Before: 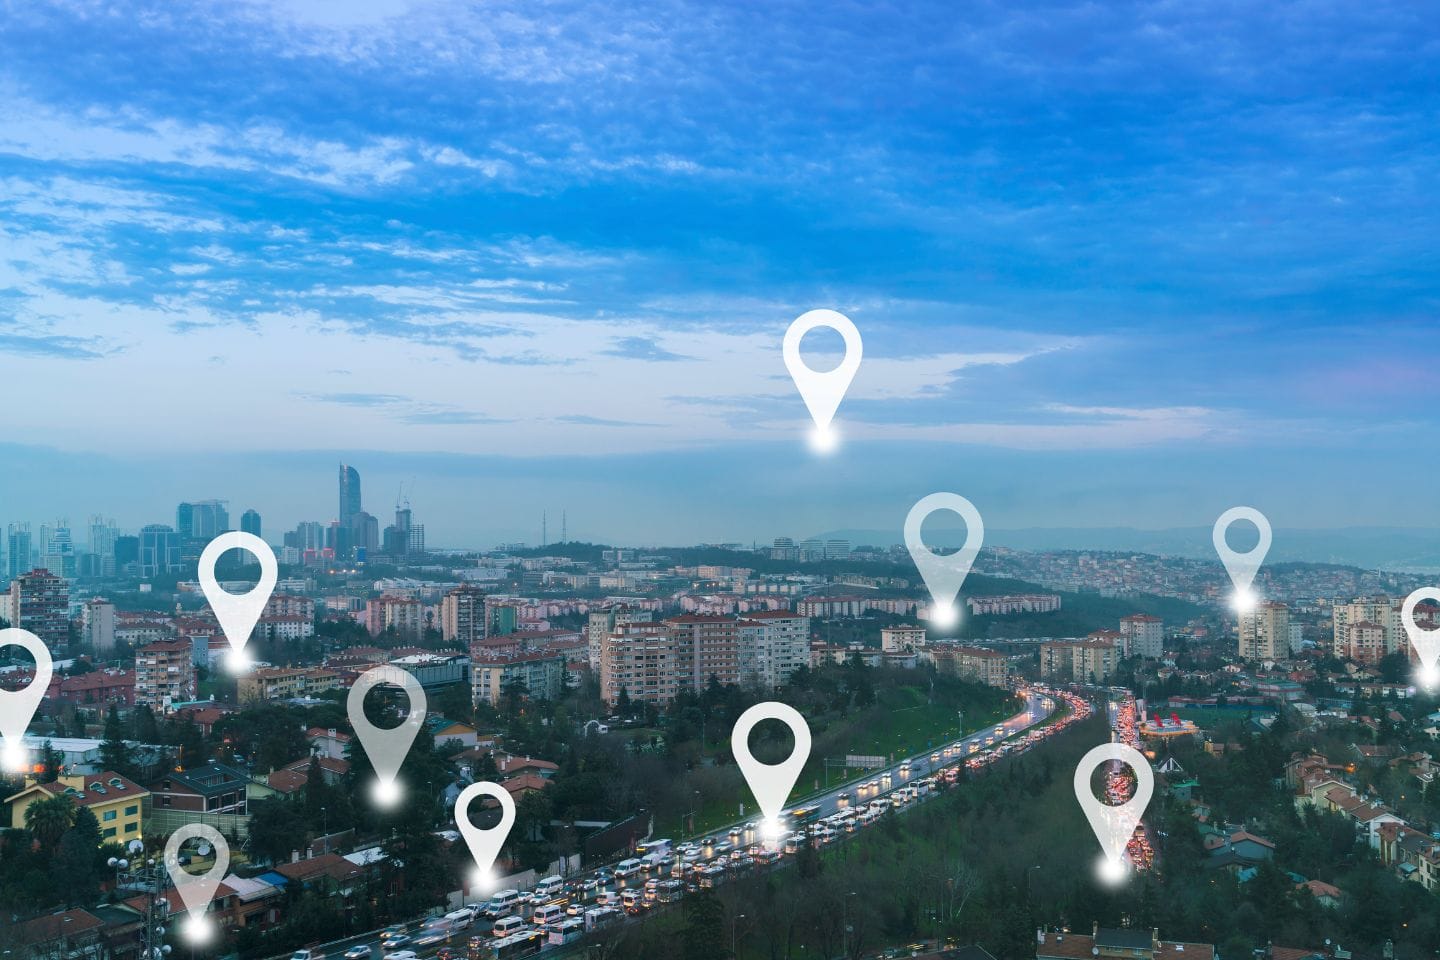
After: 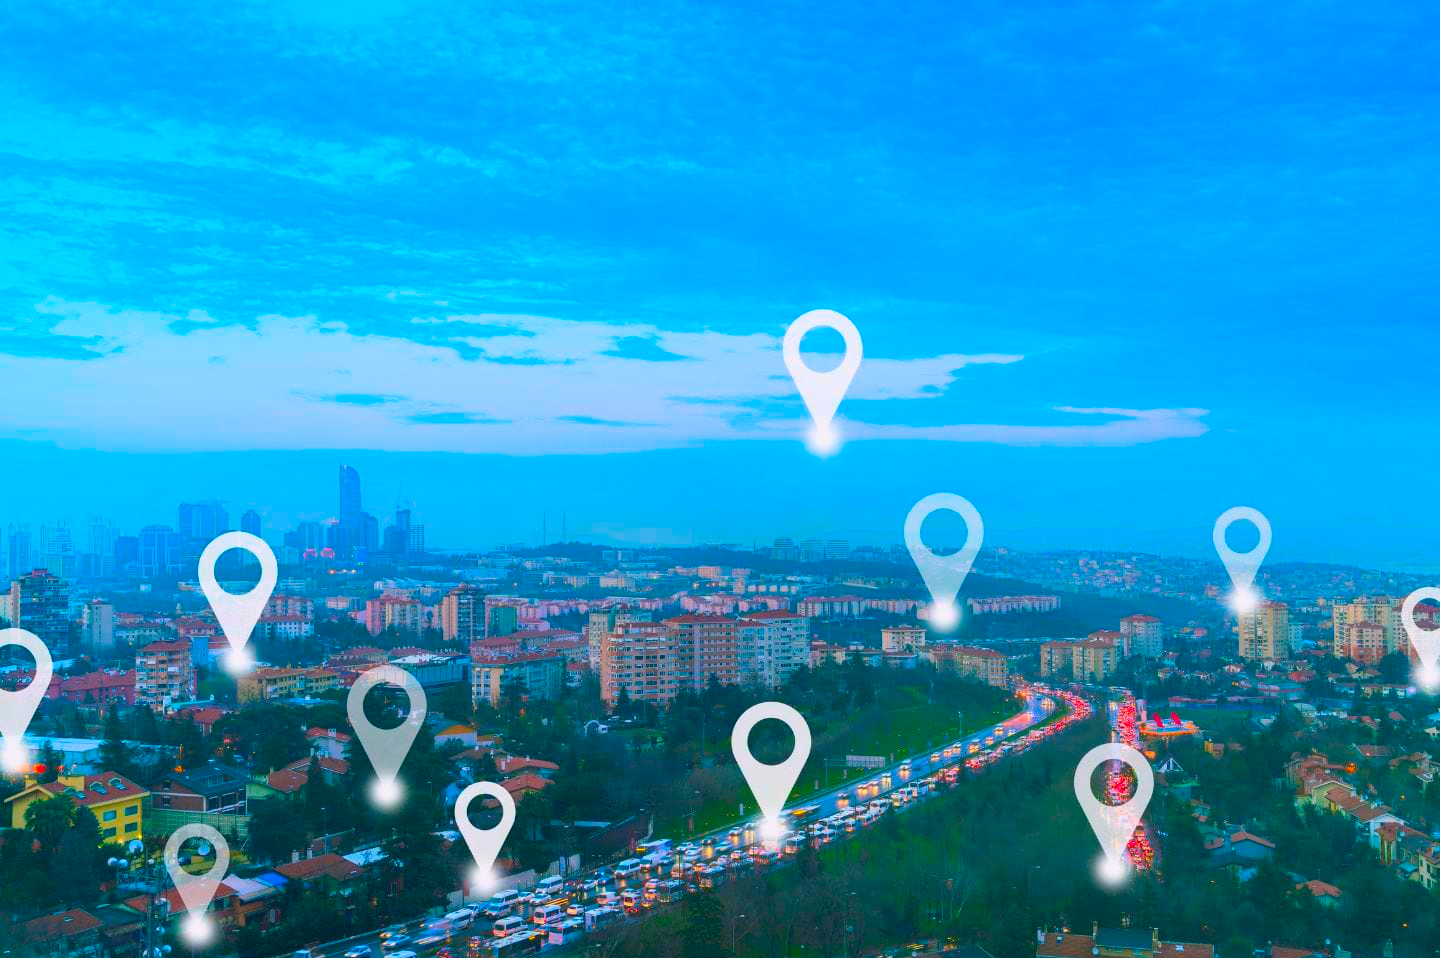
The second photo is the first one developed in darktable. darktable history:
crop: top 0.05%, bottom 0.098%
color correction: highlights a* 1.59, highlights b* -1.7, saturation 2.48
contrast brightness saturation: contrast -0.1, brightness 0.05, saturation 0.08
